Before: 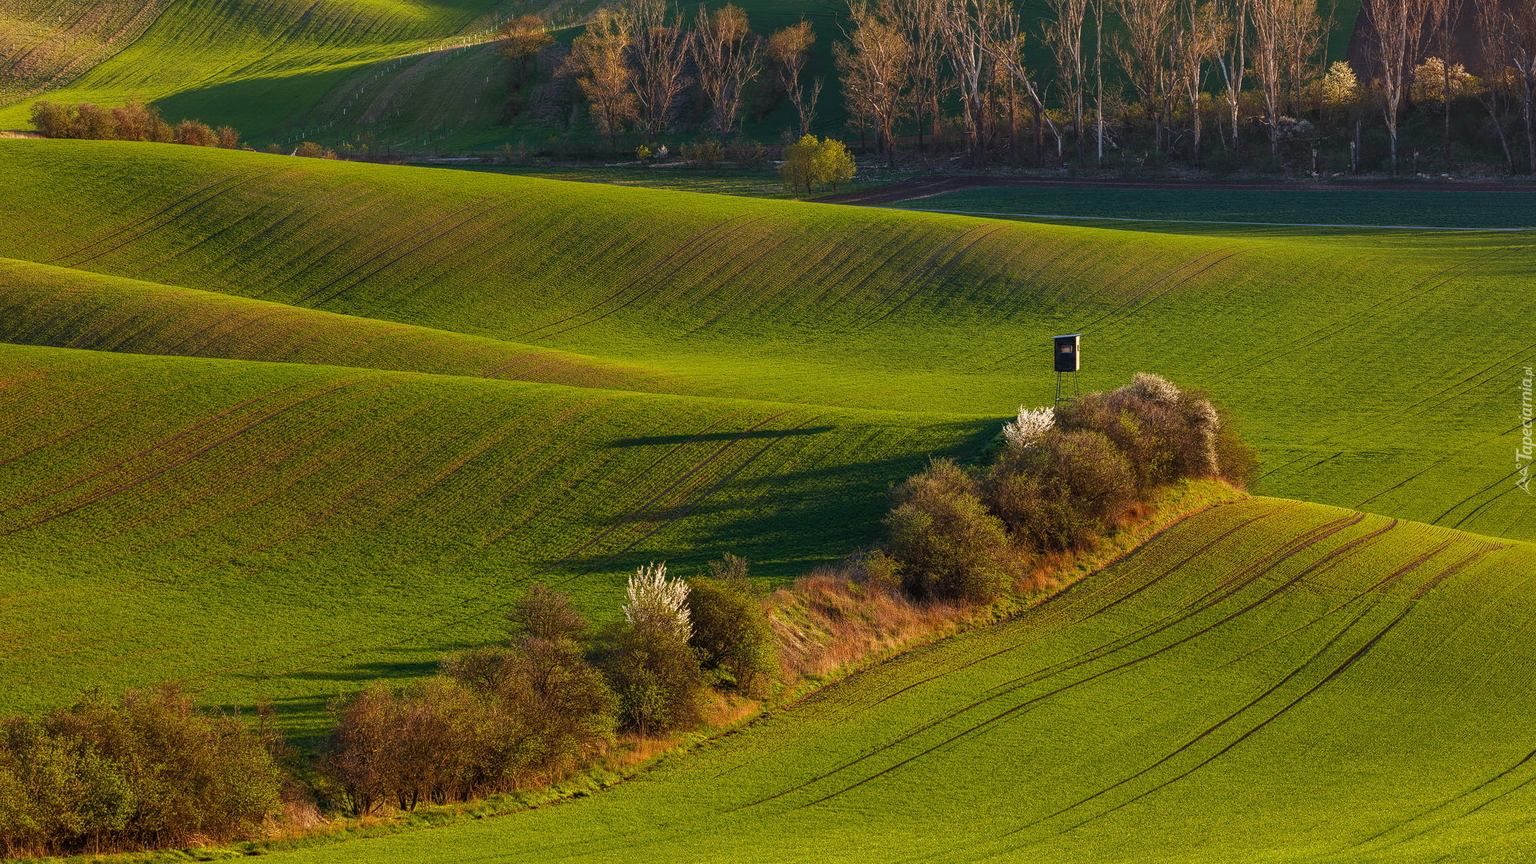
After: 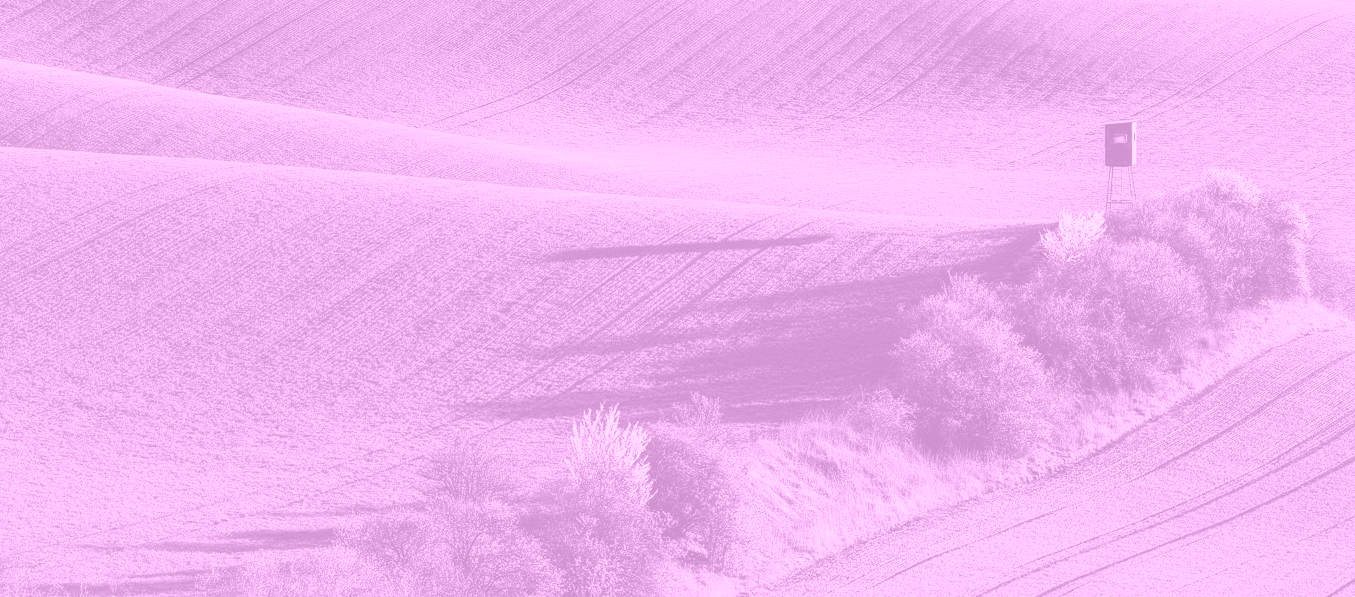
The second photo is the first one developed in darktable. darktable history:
tone curve: curves: ch0 [(0, 0) (0.104, 0.068) (0.236, 0.227) (0.46, 0.576) (0.657, 0.796) (0.861, 0.932) (1, 0.981)]; ch1 [(0, 0) (0.353, 0.344) (0.434, 0.382) (0.479, 0.476) (0.502, 0.504) (0.544, 0.534) (0.57, 0.57) (0.586, 0.603) (0.618, 0.631) (0.657, 0.679) (1, 1)]; ch2 [(0, 0) (0.34, 0.314) (0.434, 0.43) (0.5, 0.511) (0.528, 0.545) (0.557, 0.573) (0.573, 0.618) (0.628, 0.751) (1, 1)], color space Lab, independent channels, preserve colors none
colorize: hue 331.2°, saturation 69%, source mix 30.28%, lightness 69.02%, version 1
crop: left 11.123%, top 27.61%, right 18.3%, bottom 17.034%
